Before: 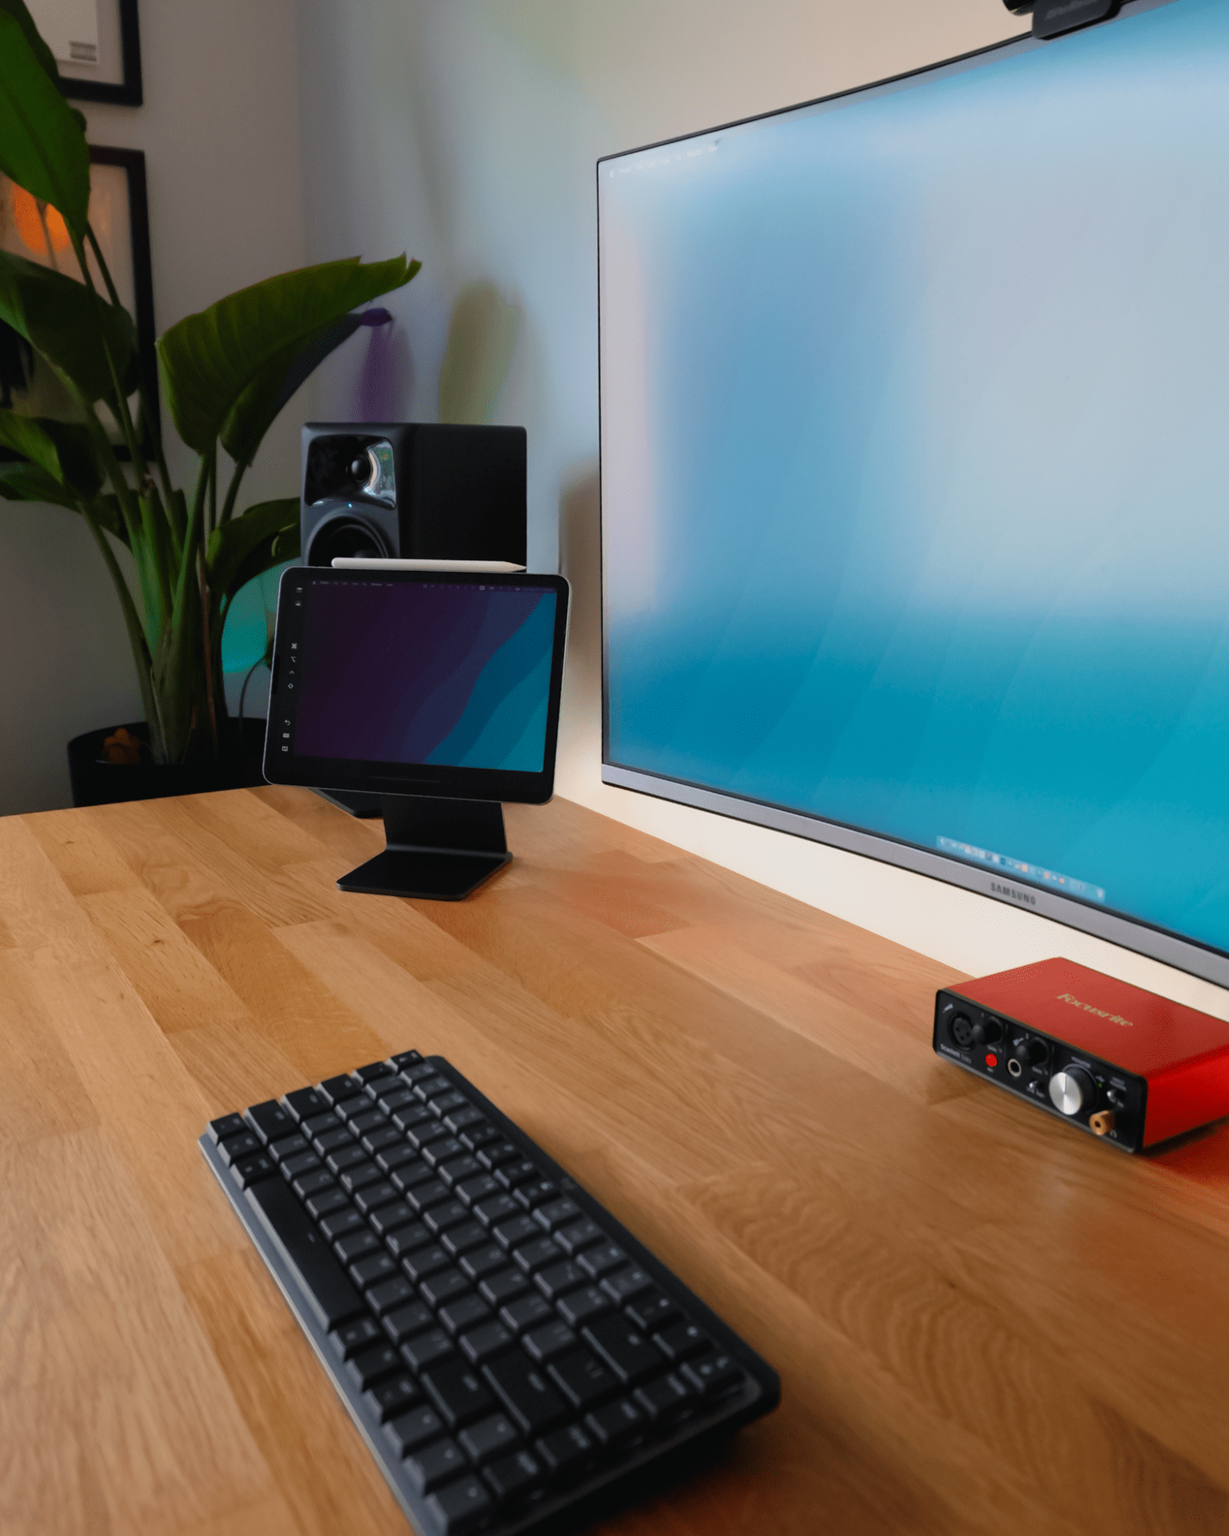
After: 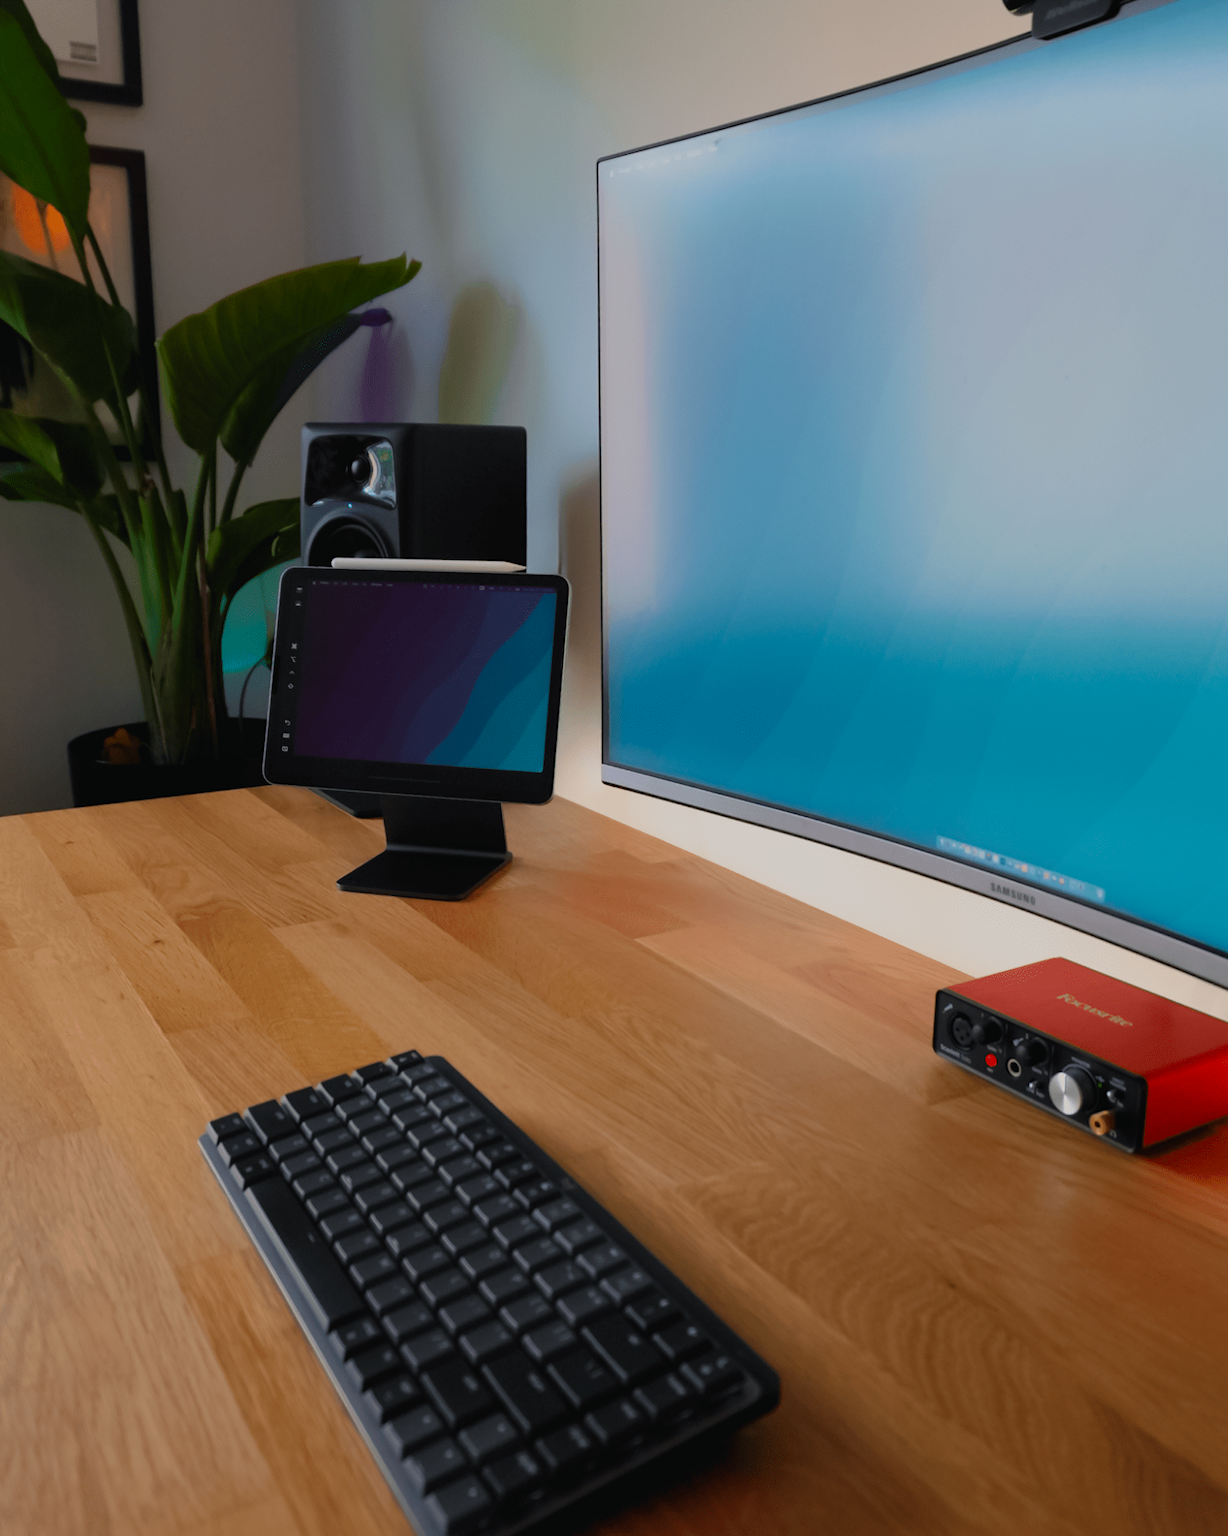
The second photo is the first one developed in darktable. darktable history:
shadows and highlights: radius 120.32, shadows 21.5, white point adjustment -9.68, highlights -14.04, soften with gaussian
